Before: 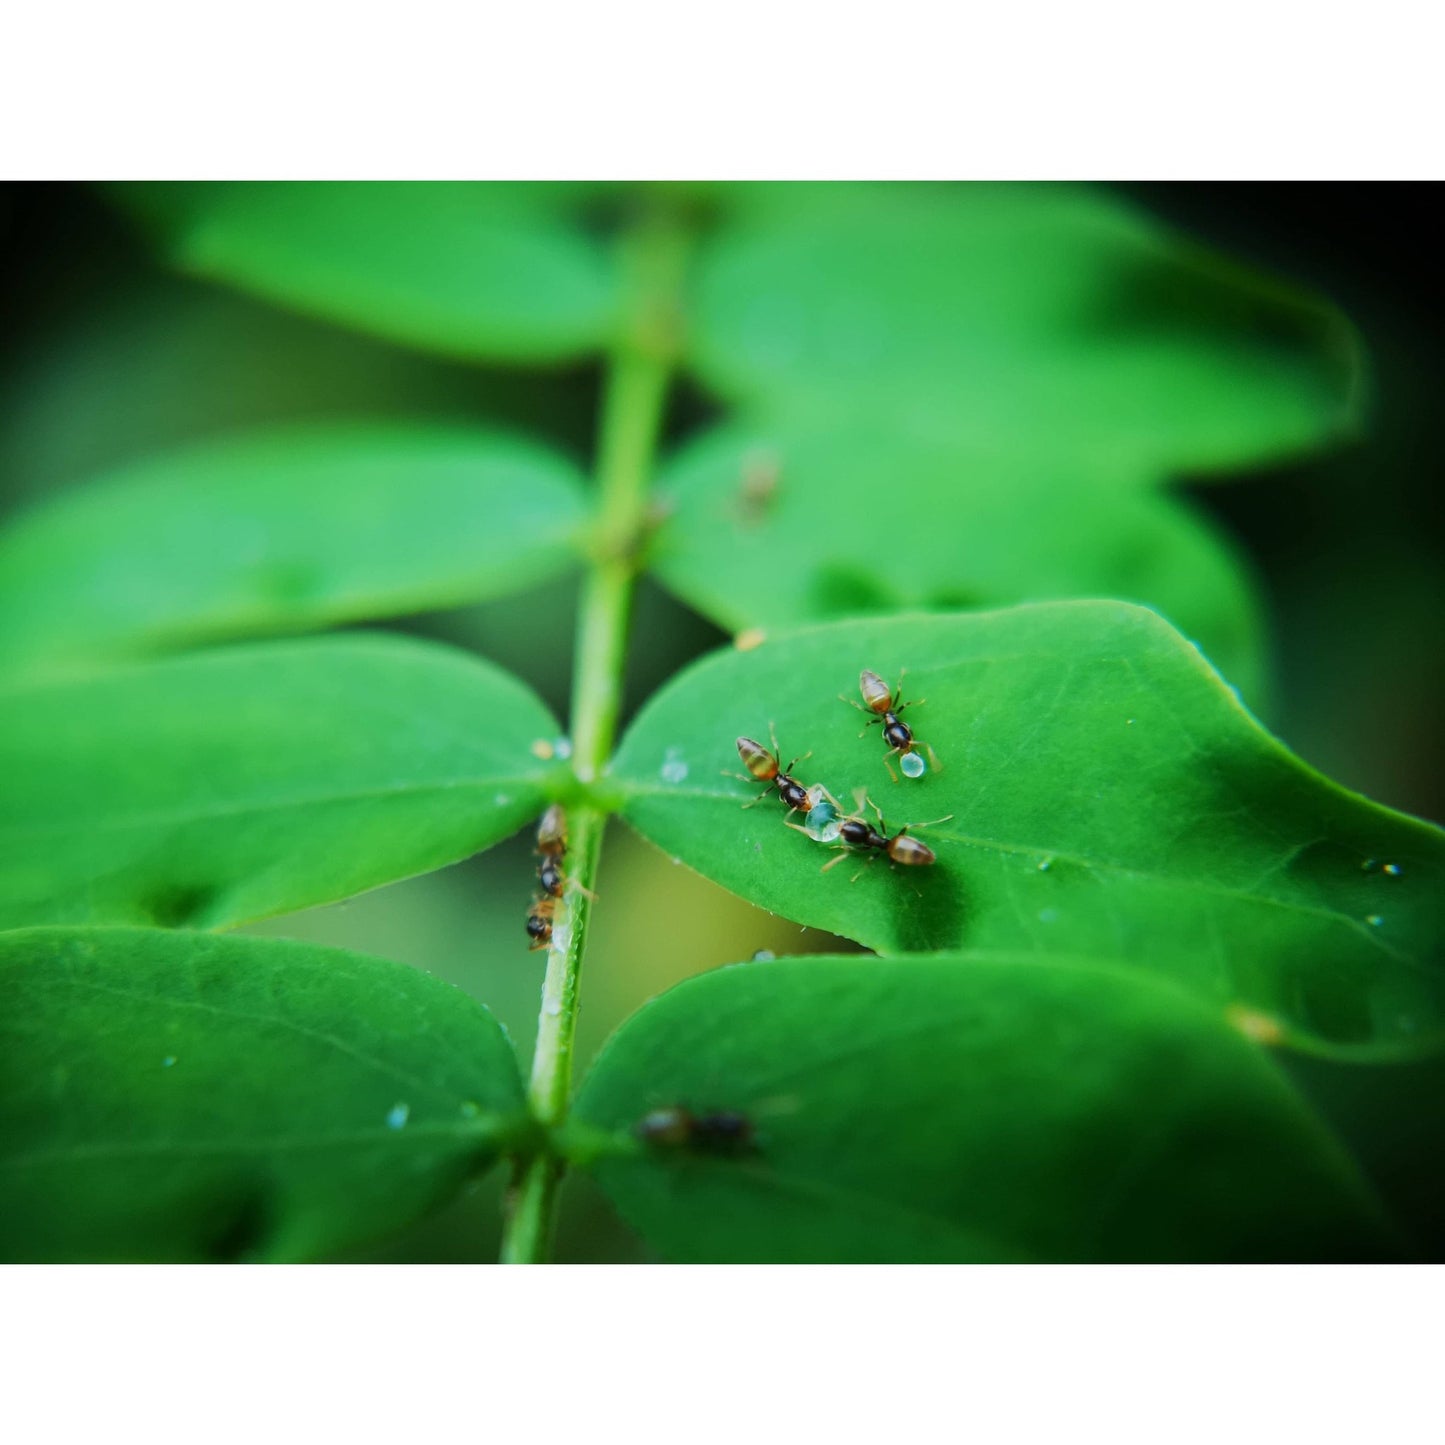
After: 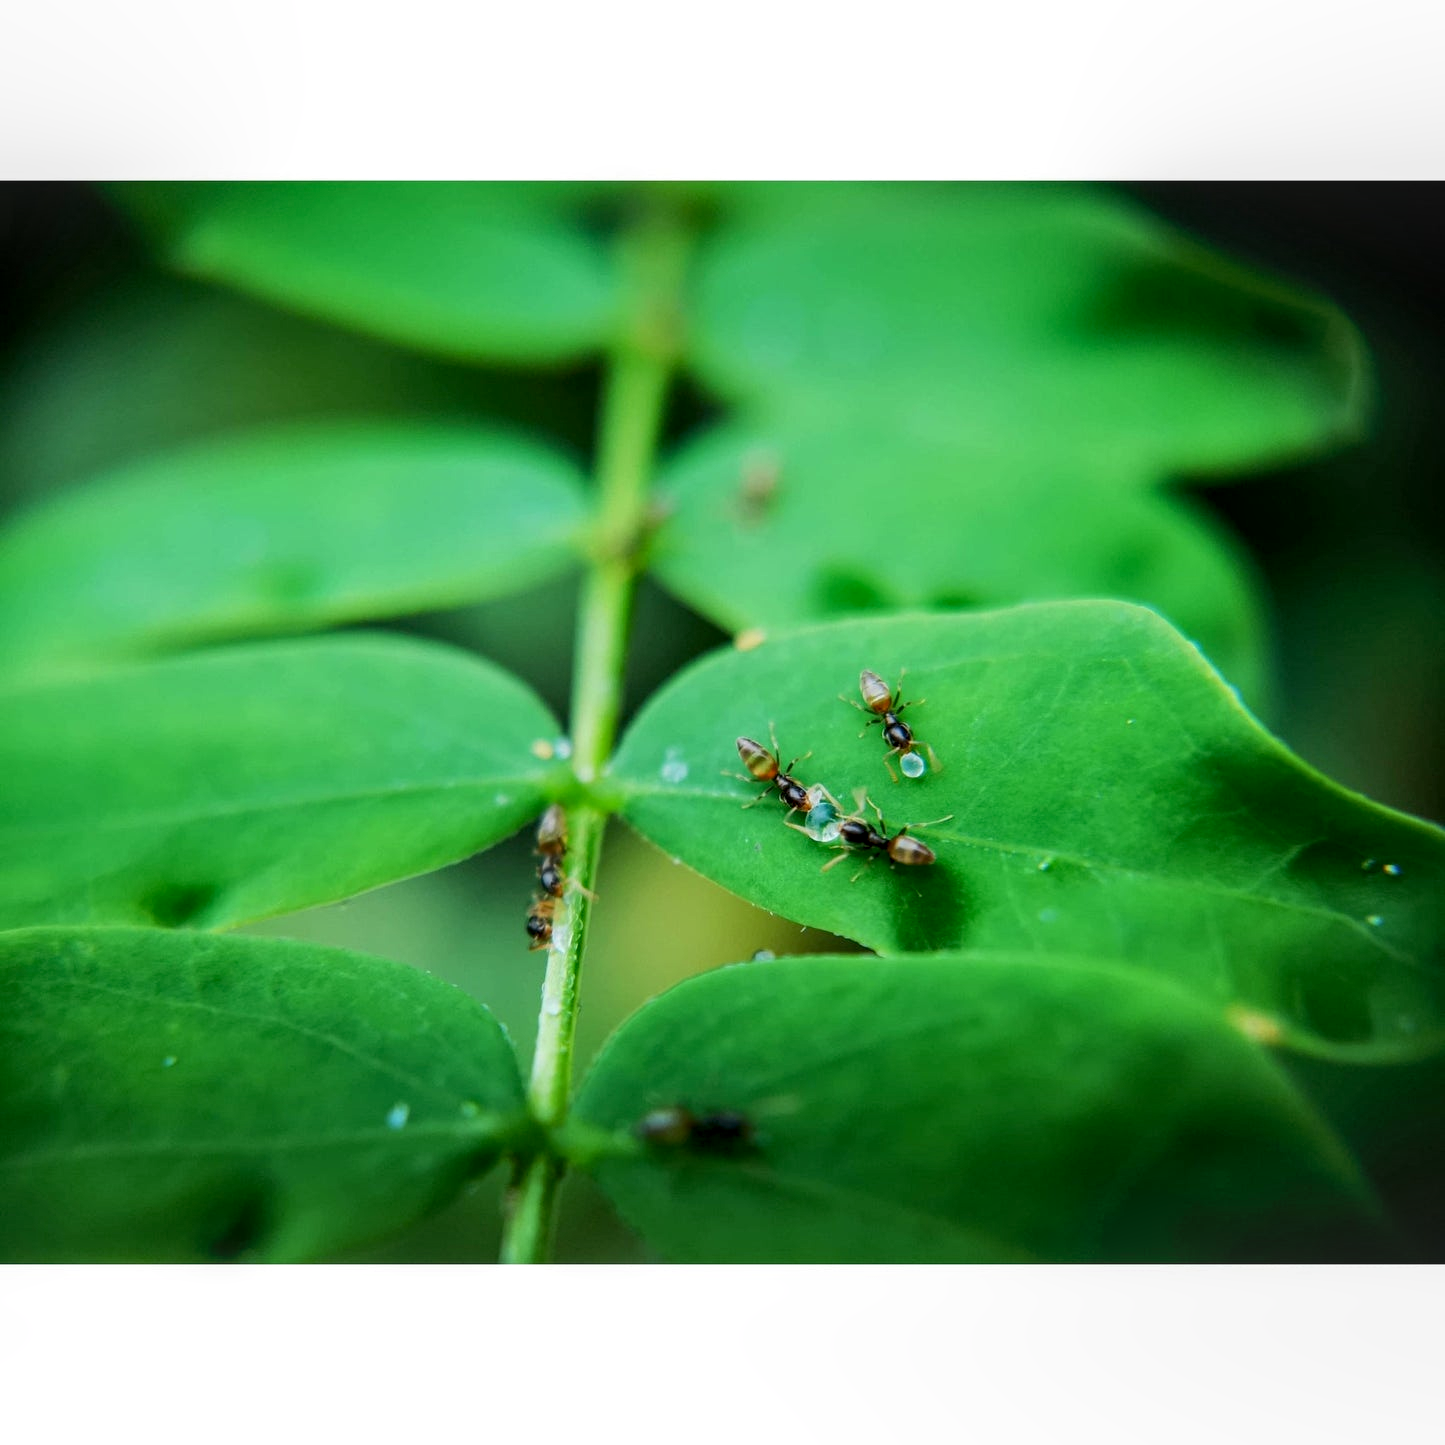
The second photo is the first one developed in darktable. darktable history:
local contrast: detail 130%
exposure: black level correction 0.004, exposure 0.014 EV, compensate highlight preservation false
